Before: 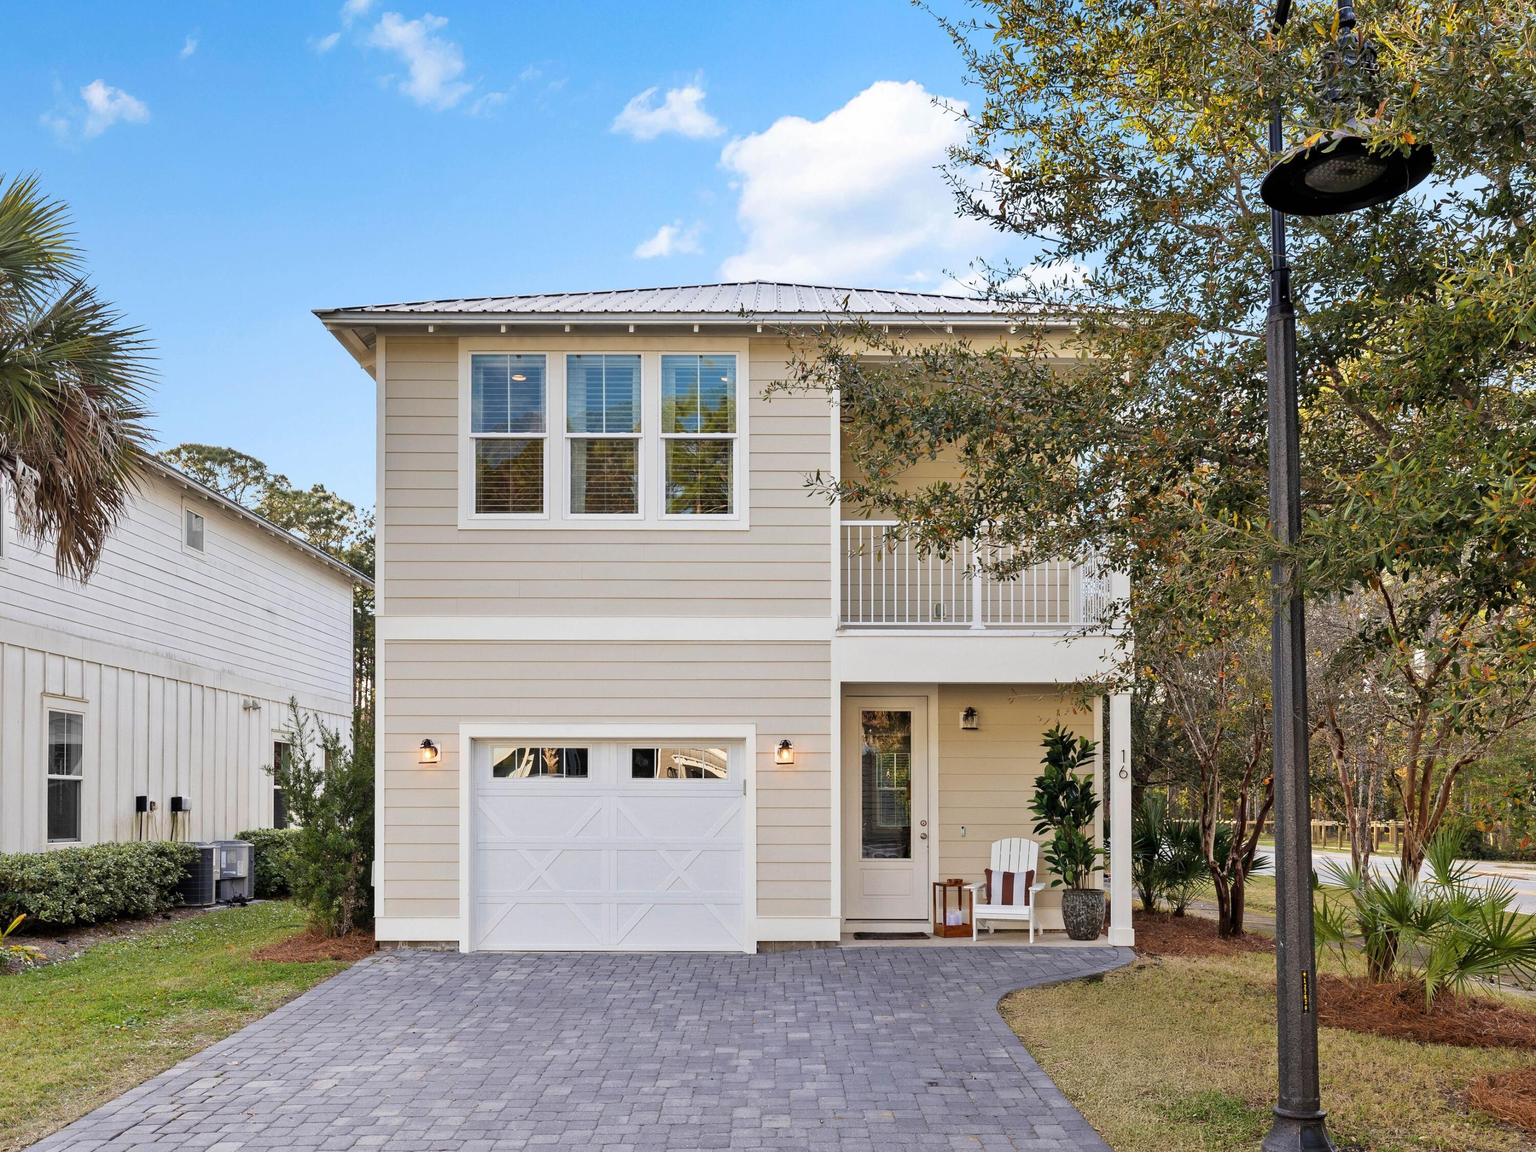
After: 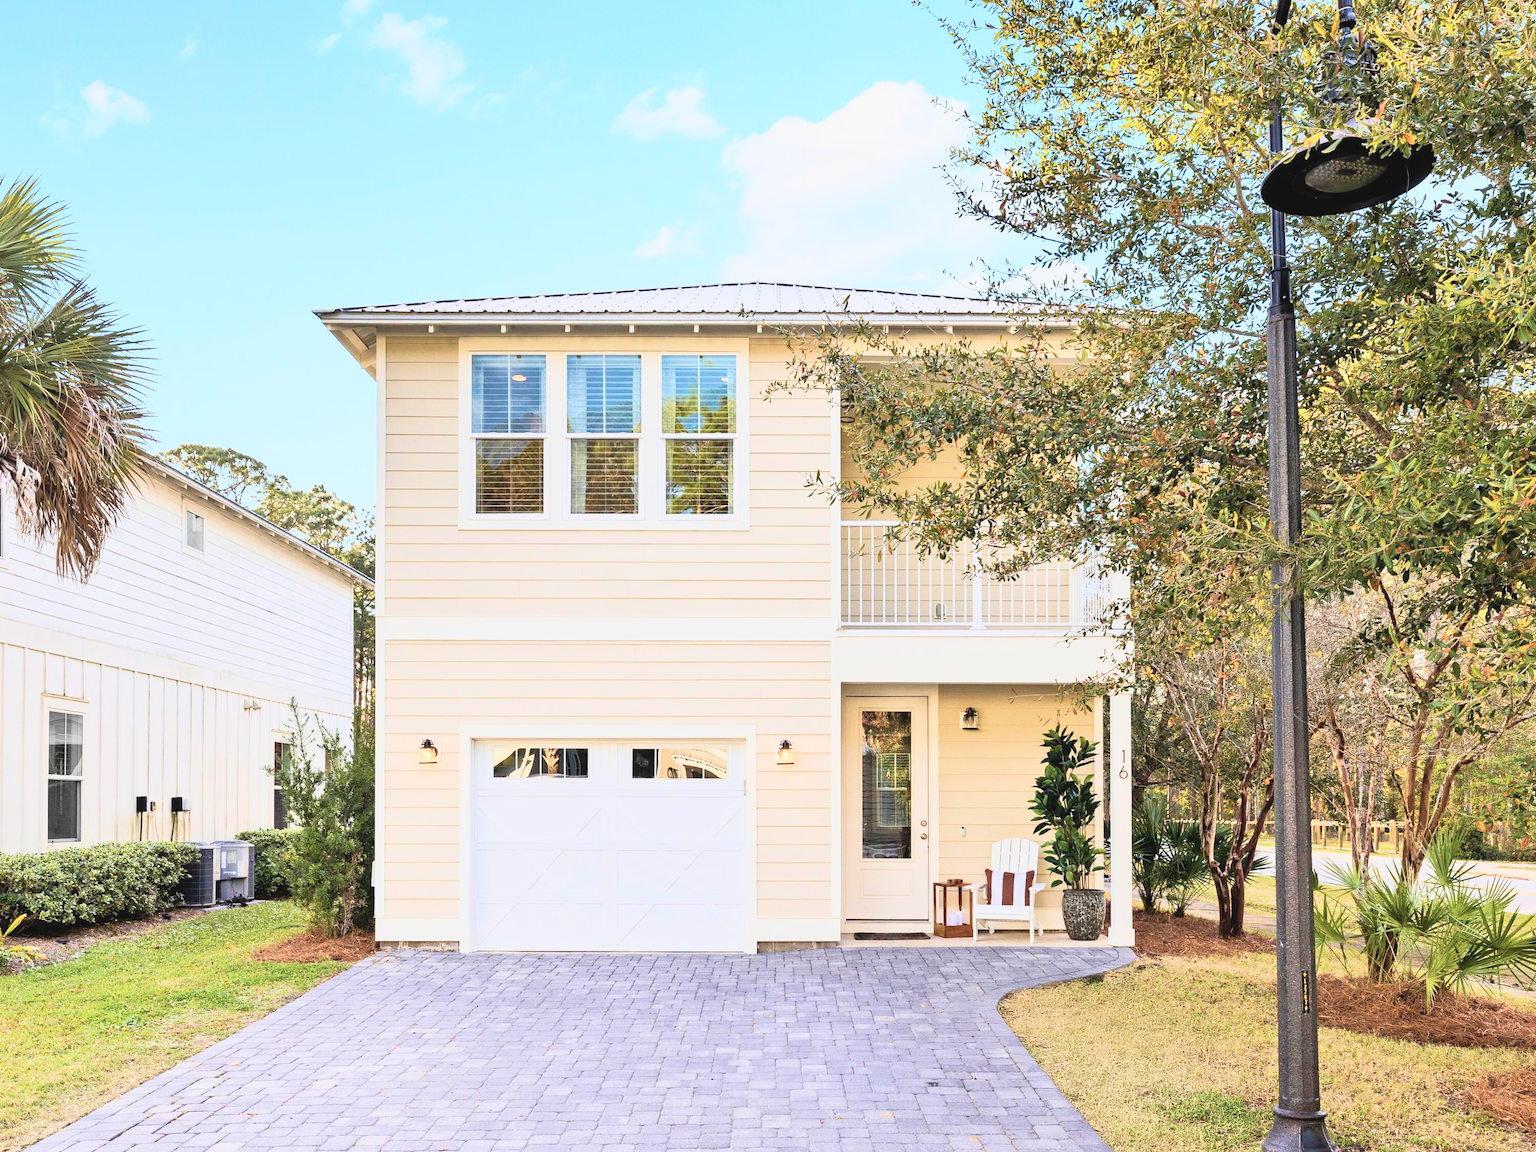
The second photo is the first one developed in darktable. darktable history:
velvia: strength 50%
tone curve: curves: ch0 [(0, 0.052) (0.207, 0.35) (0.392, 0.592) (0.54, 0.803) (0.725, 0.922) (0.99, 0.974)], color space Lab, independent channels, preserve colors none
